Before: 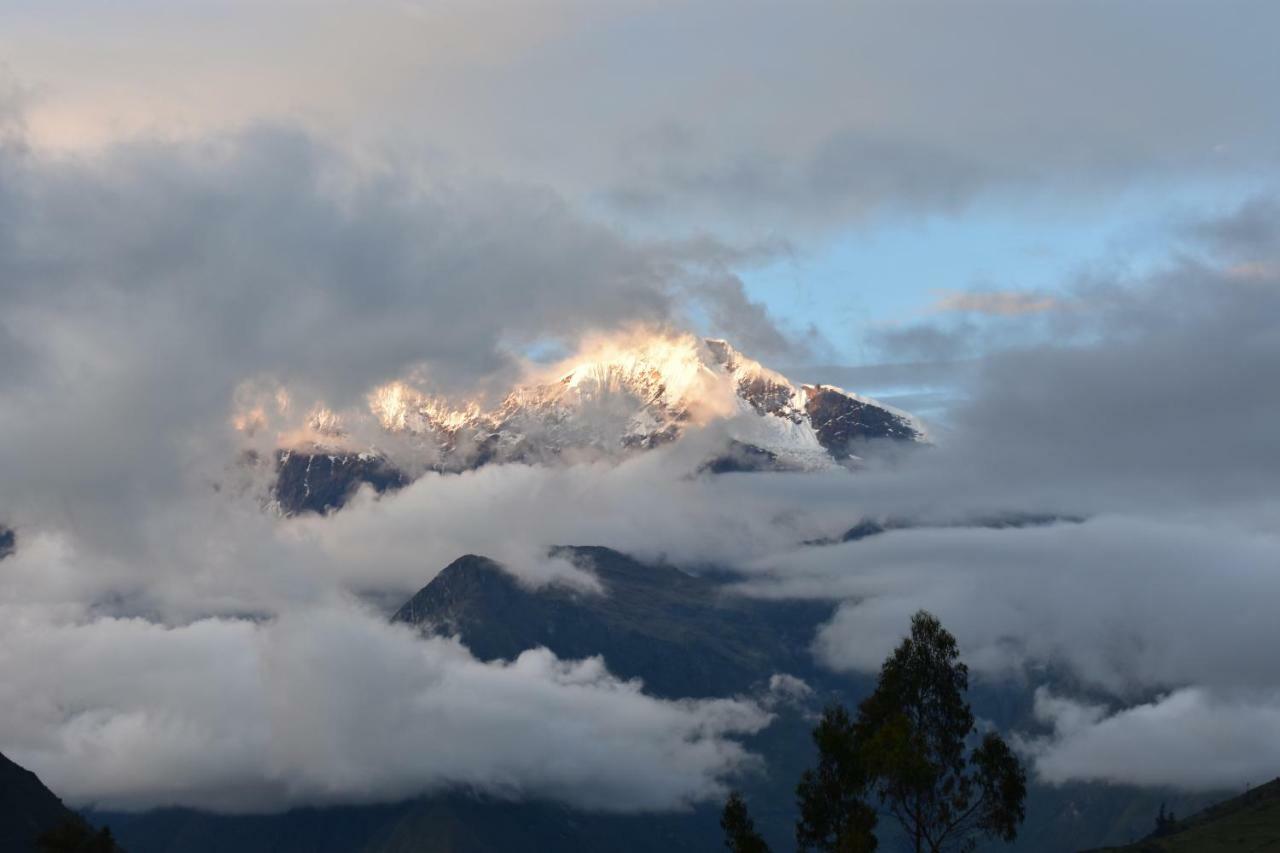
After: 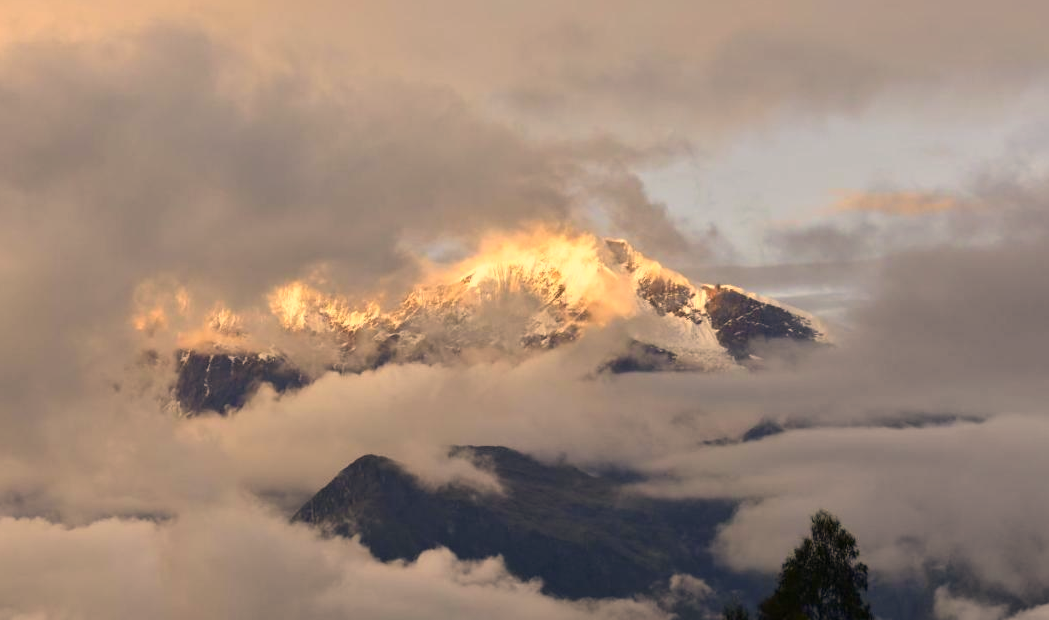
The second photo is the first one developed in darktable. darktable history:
color correction: highlights a* 15, highlights b* 31.55
crop: left 7.856%, top 11.836%, right 10.12%, bottom 15.387%
